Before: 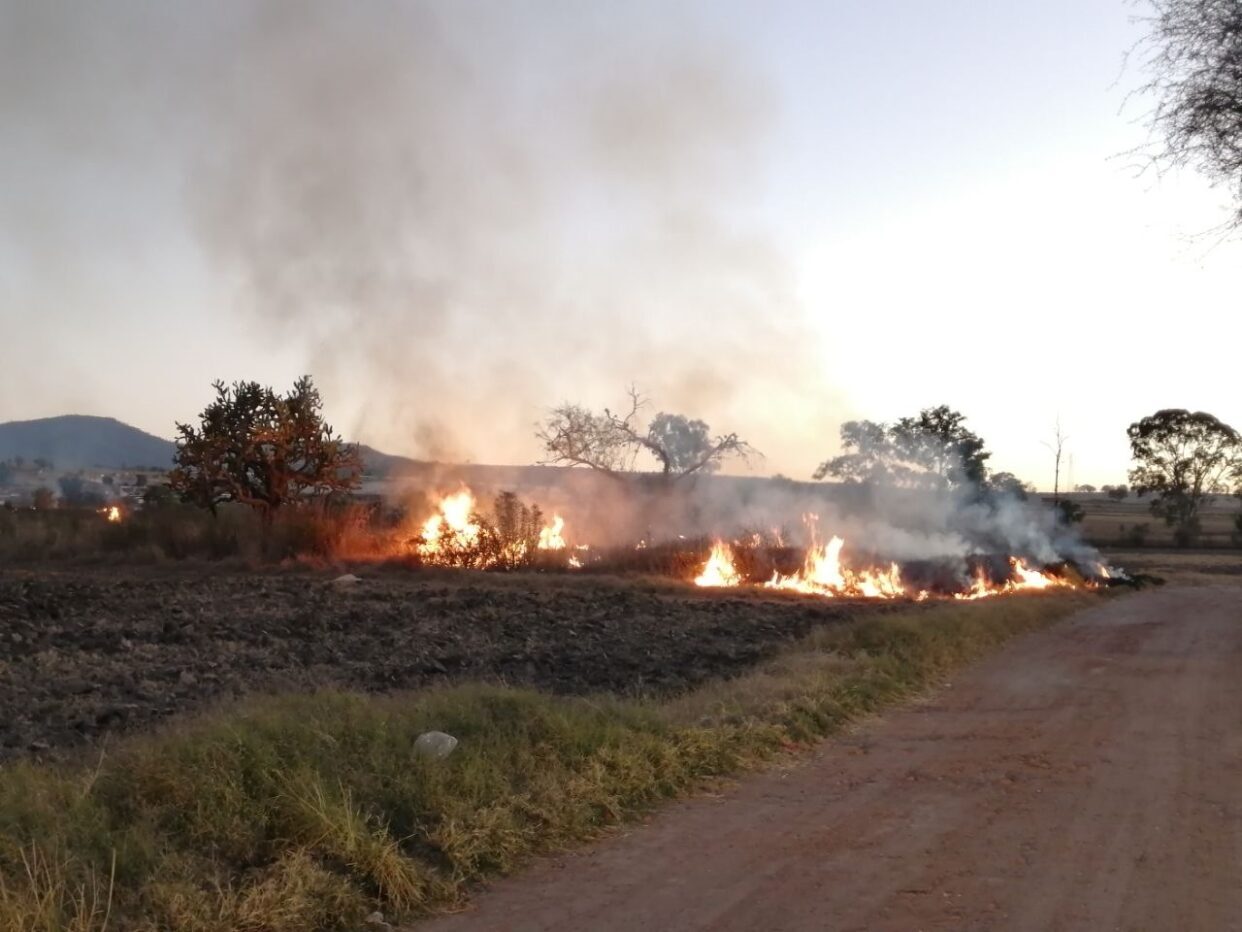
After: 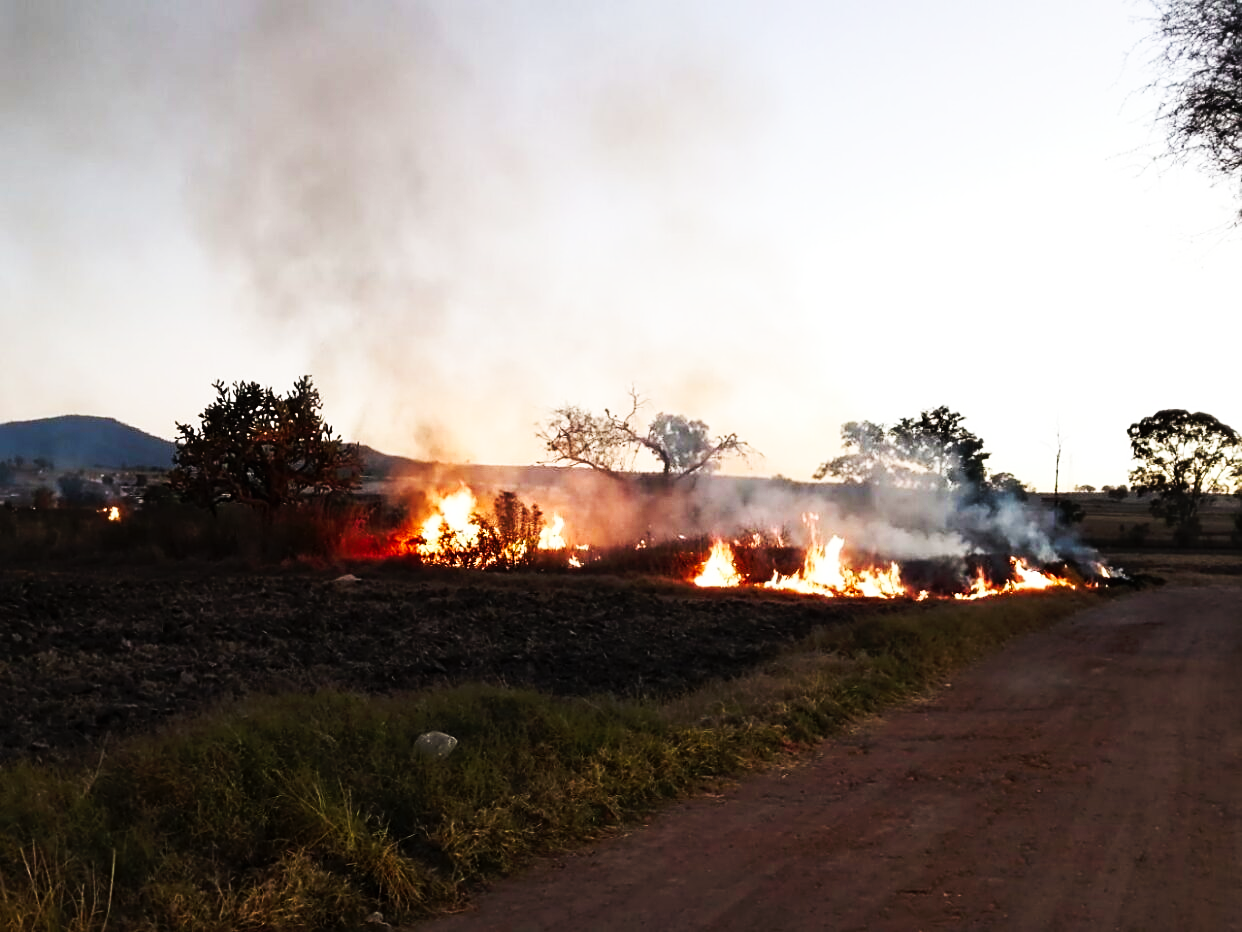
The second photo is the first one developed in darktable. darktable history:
tone curve: curves: ch0 [(0, 0) (0.003, 0.003) (0.011, 0.005) (0.025, 0.005) (0.044, 0.008) (0.069, 0.015) (0.1, 0.023) (0.136, 0.032) (0.177, 0.046) (0.224, 0.072) (0.277, 0.124) (0.335, 0.174) (0.399, 0.253) (0.468, 0.365) (0.543, 0.519) (0.623, 0.675) (0.709, 0.805) (0.801, 0.908) (0.898, 0.97) (1, 1)], preserve colors none
exposure: compensate highlight preservation false
sharpen: on, module defaults
